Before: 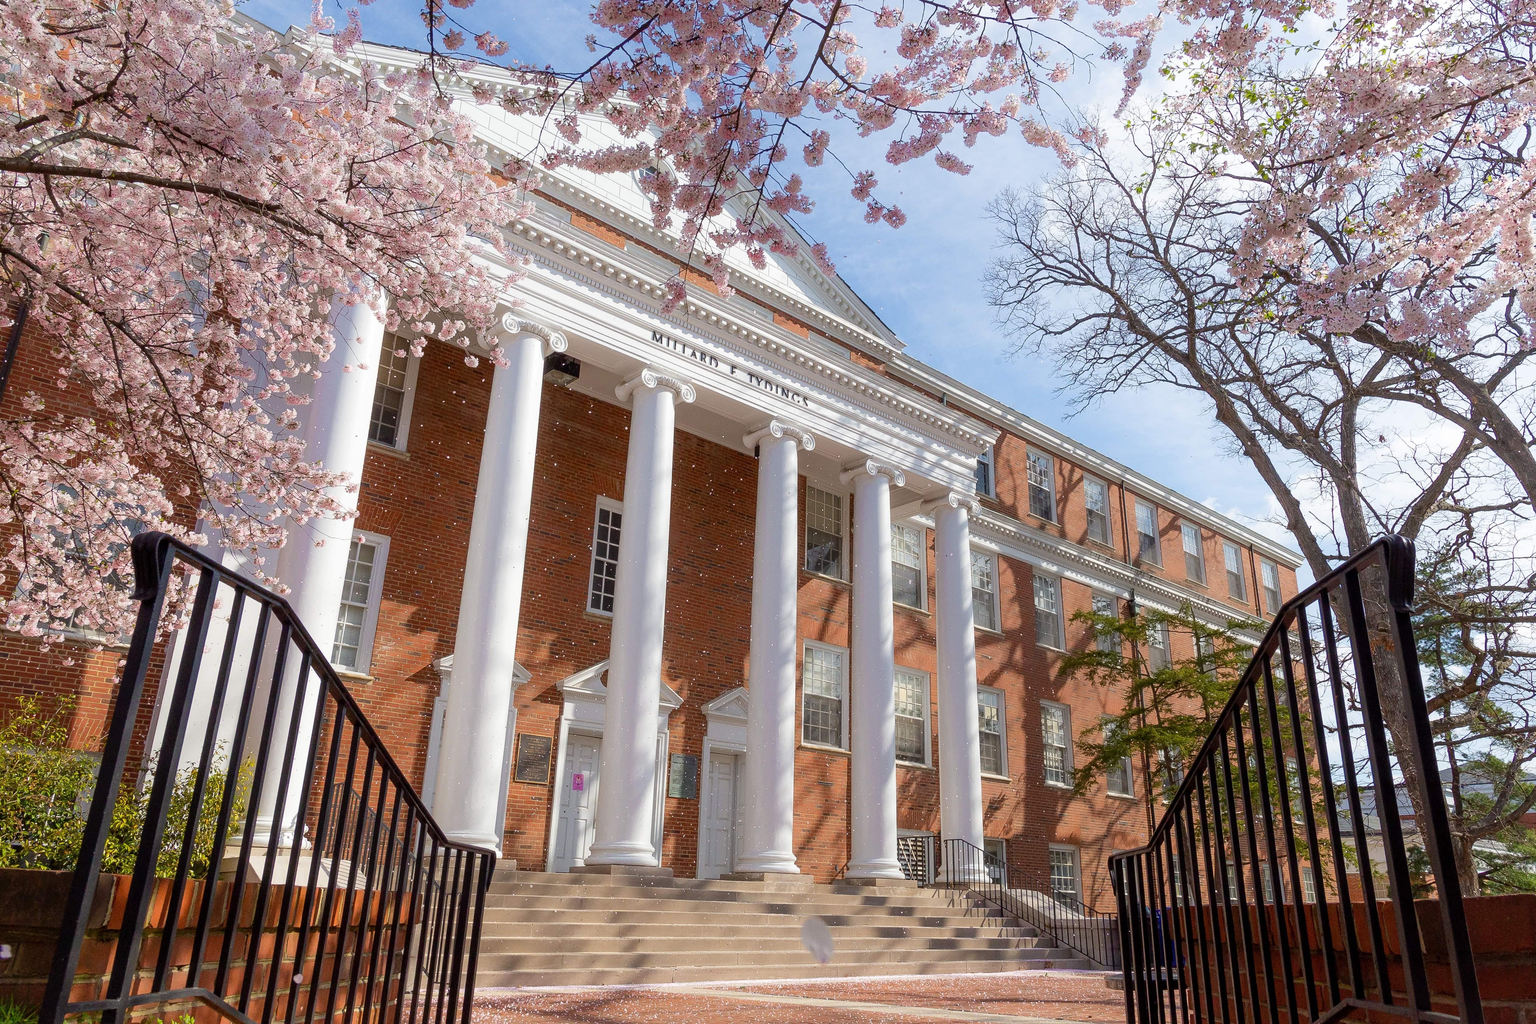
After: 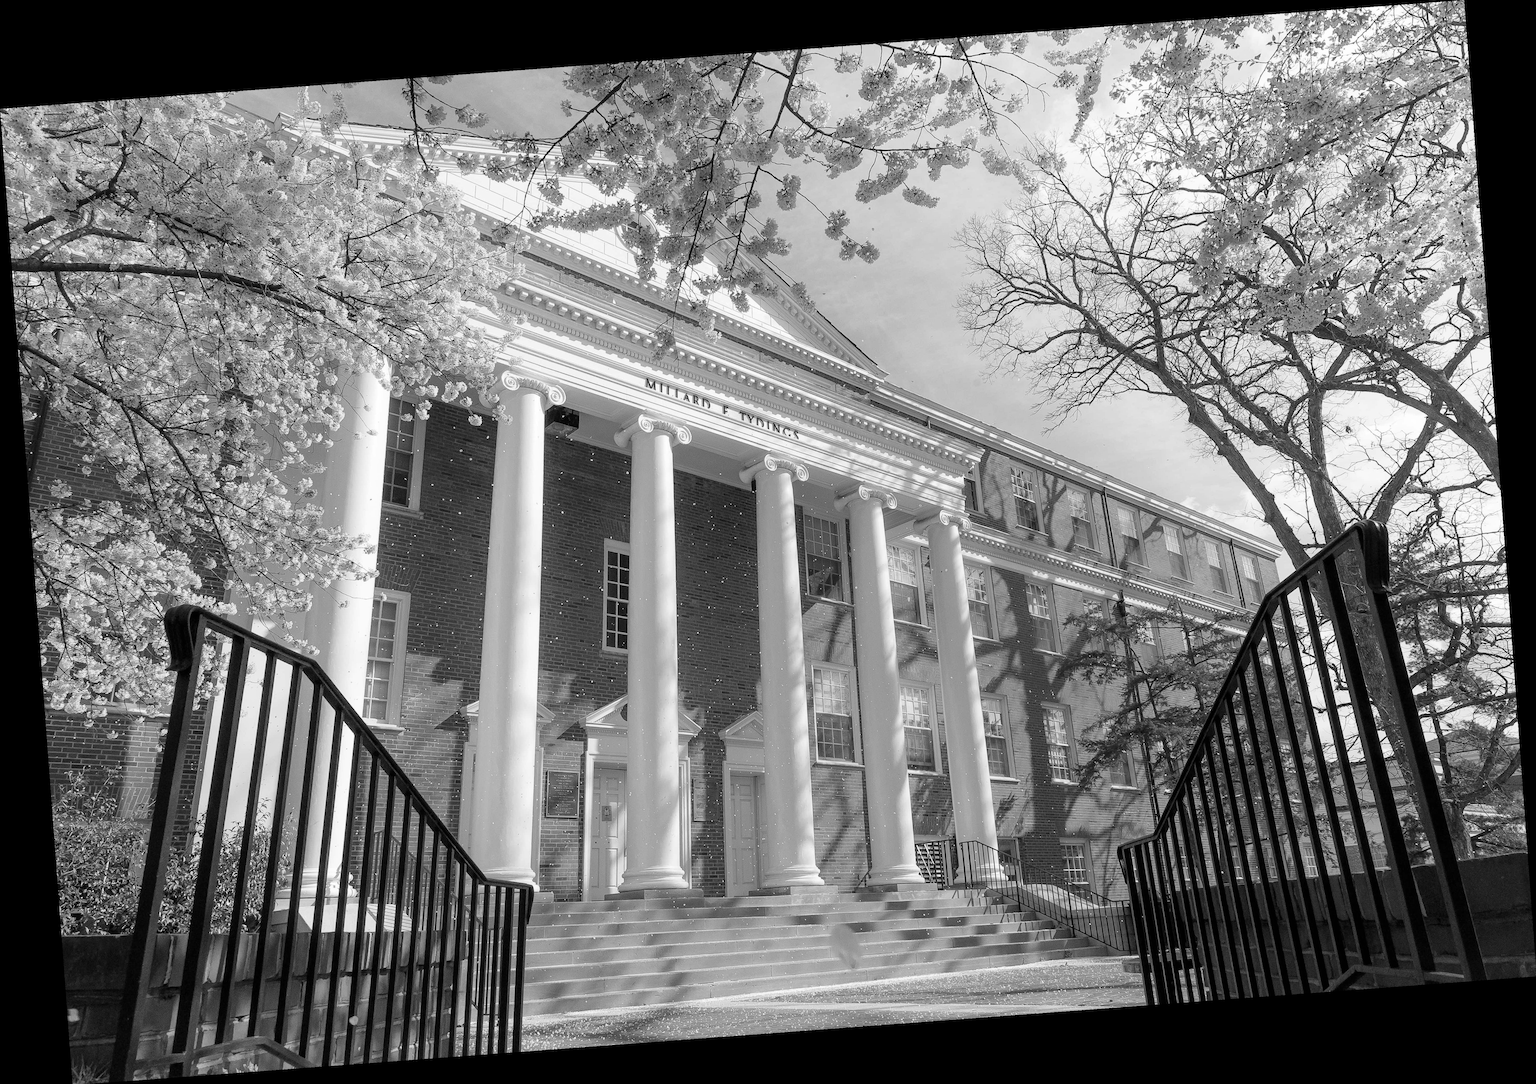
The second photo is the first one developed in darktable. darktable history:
monochrome: on, module defaults
rotate and perspective: rotation -4.25°, automatic cropping off
